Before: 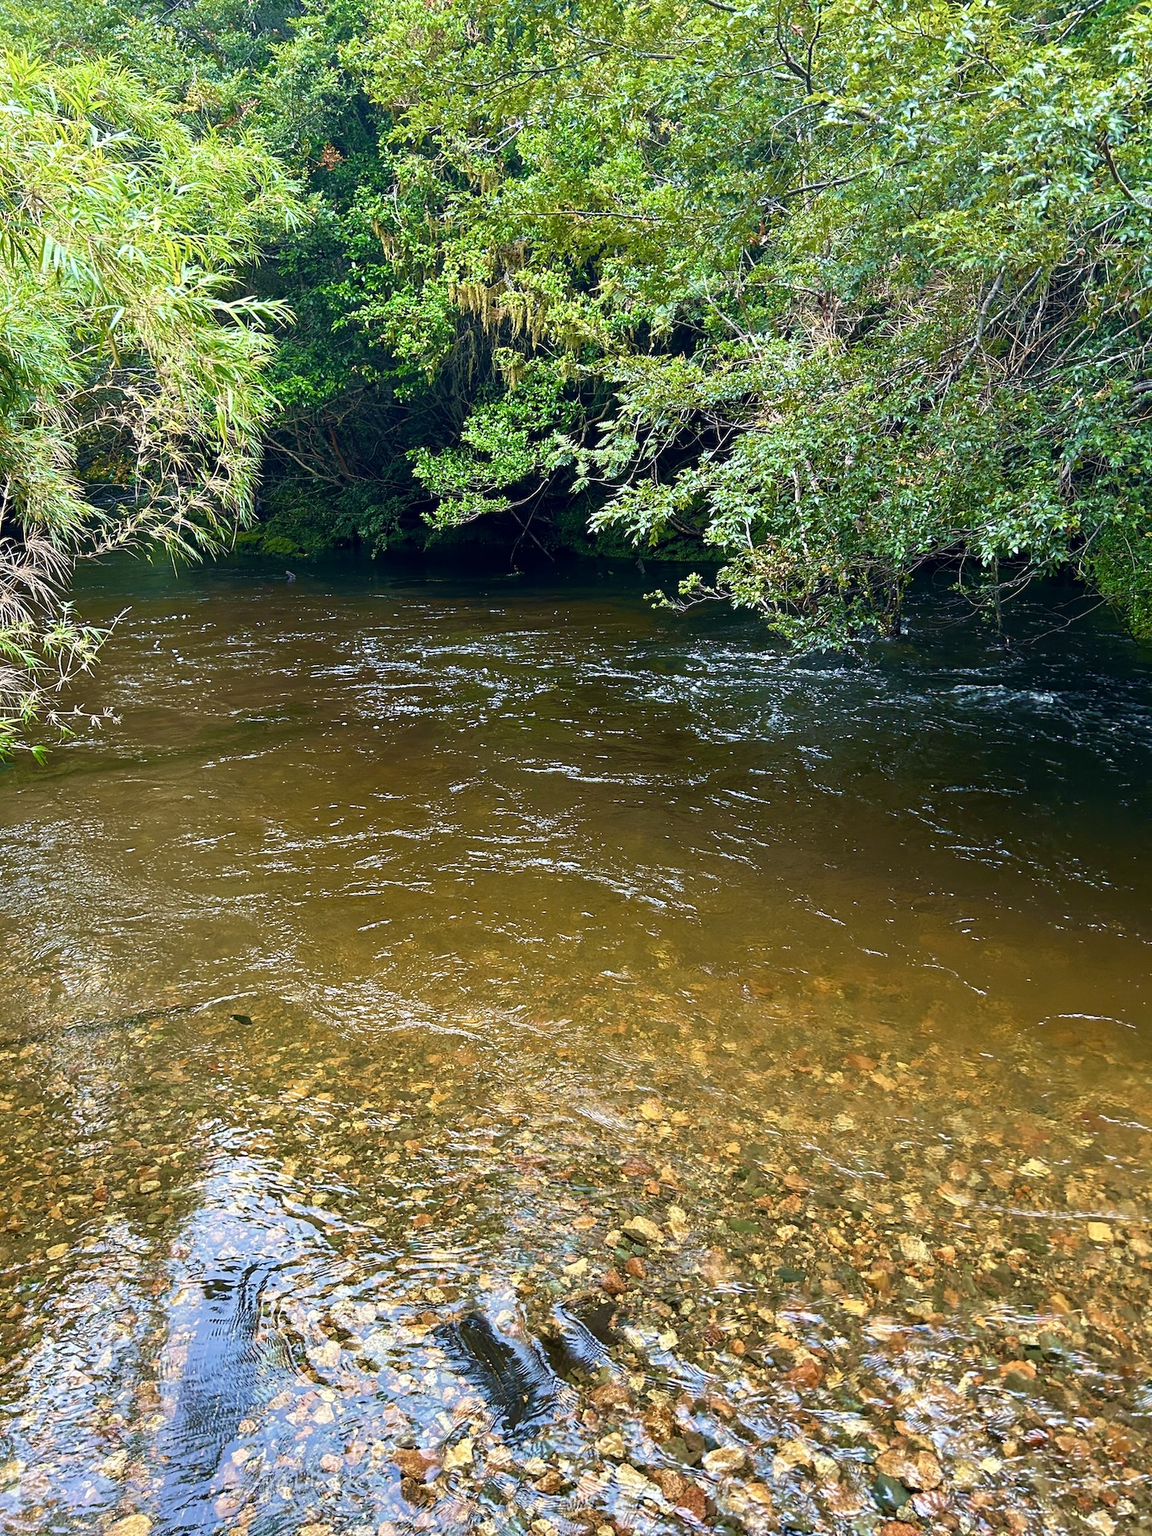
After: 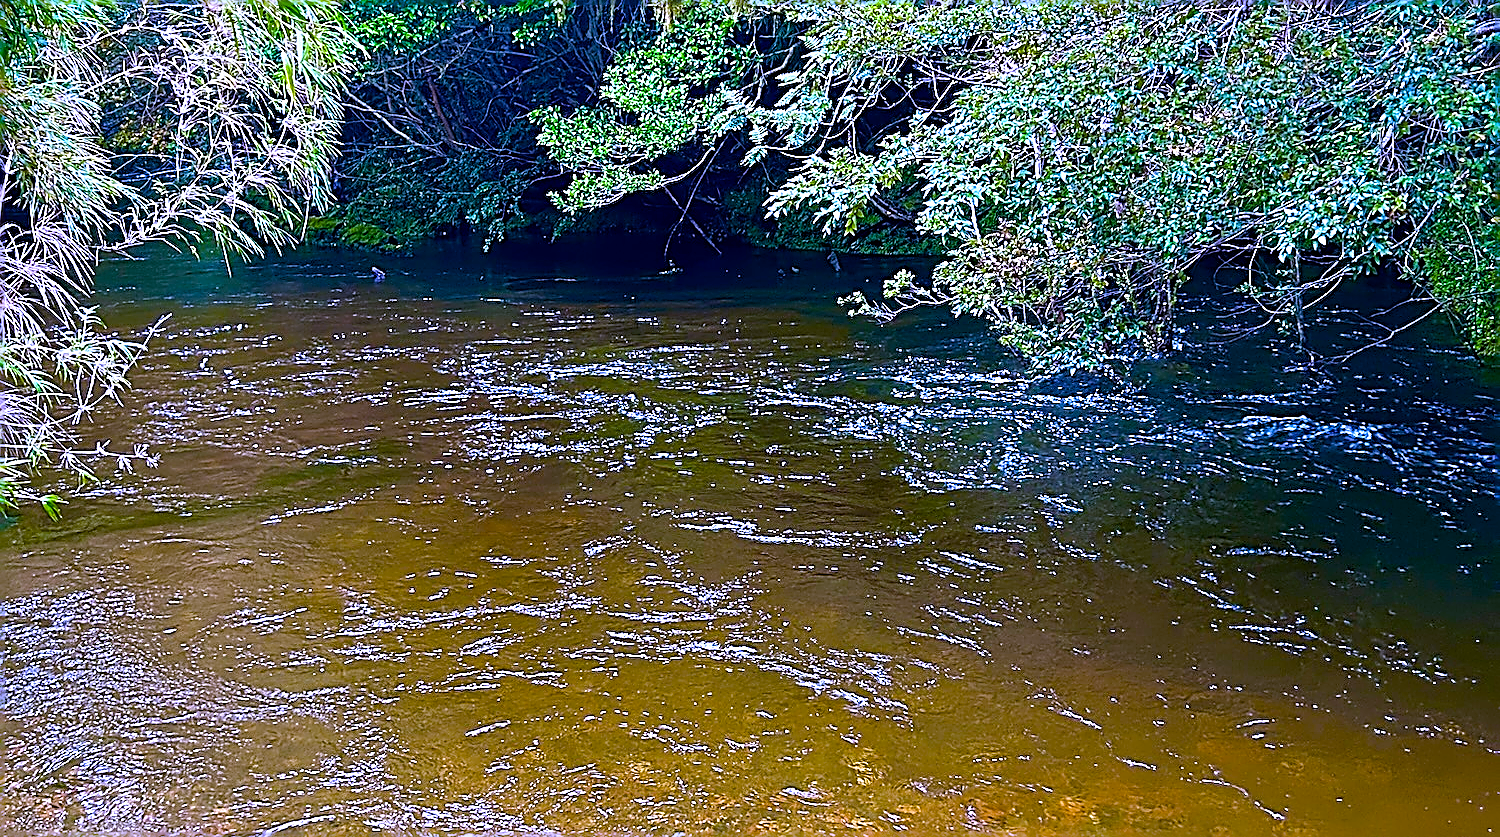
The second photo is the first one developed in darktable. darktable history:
color balance rgb: perceptual saturation grading › global saturation 25%, perceptual brilliance grading › mid-tones 10%, perceptual brilliance grading › shadows 15%, global vibrance 20%
white balance: red 0.98, blue 1.61
crop and rotate: top 23.84%, bottom 34.294%
sharpen: amount 2
